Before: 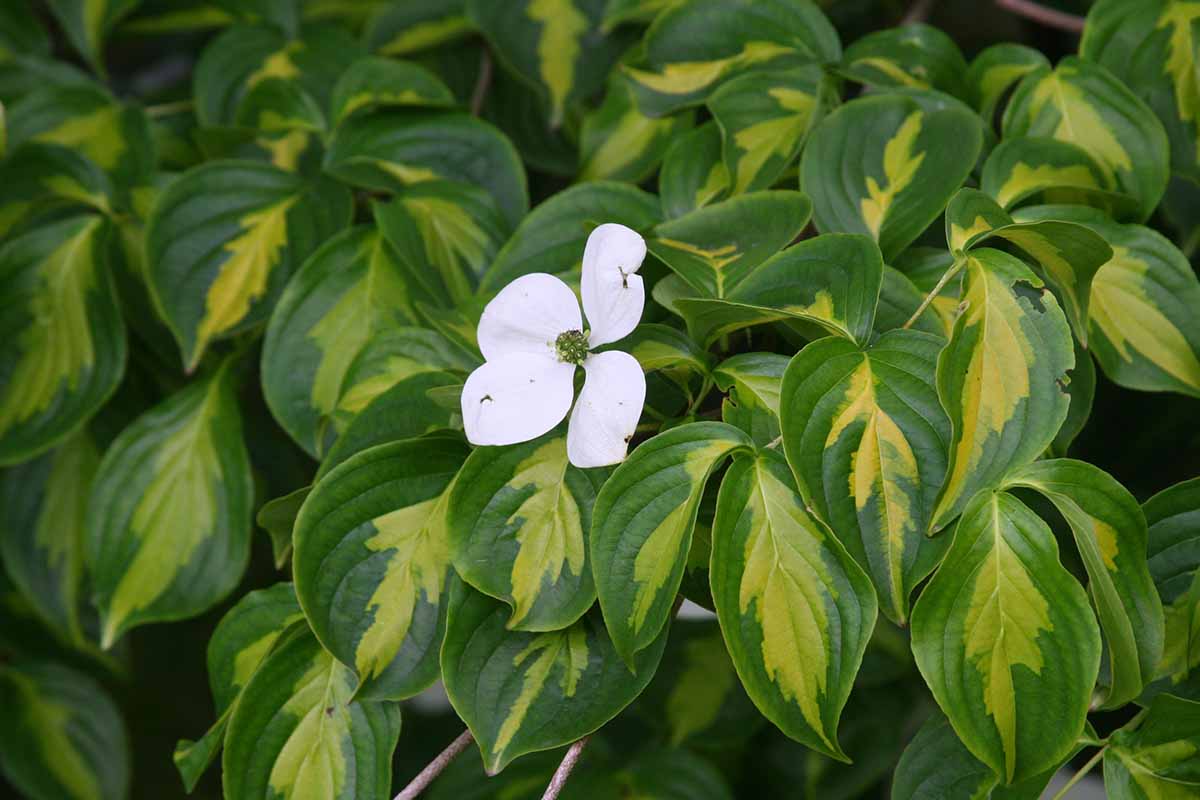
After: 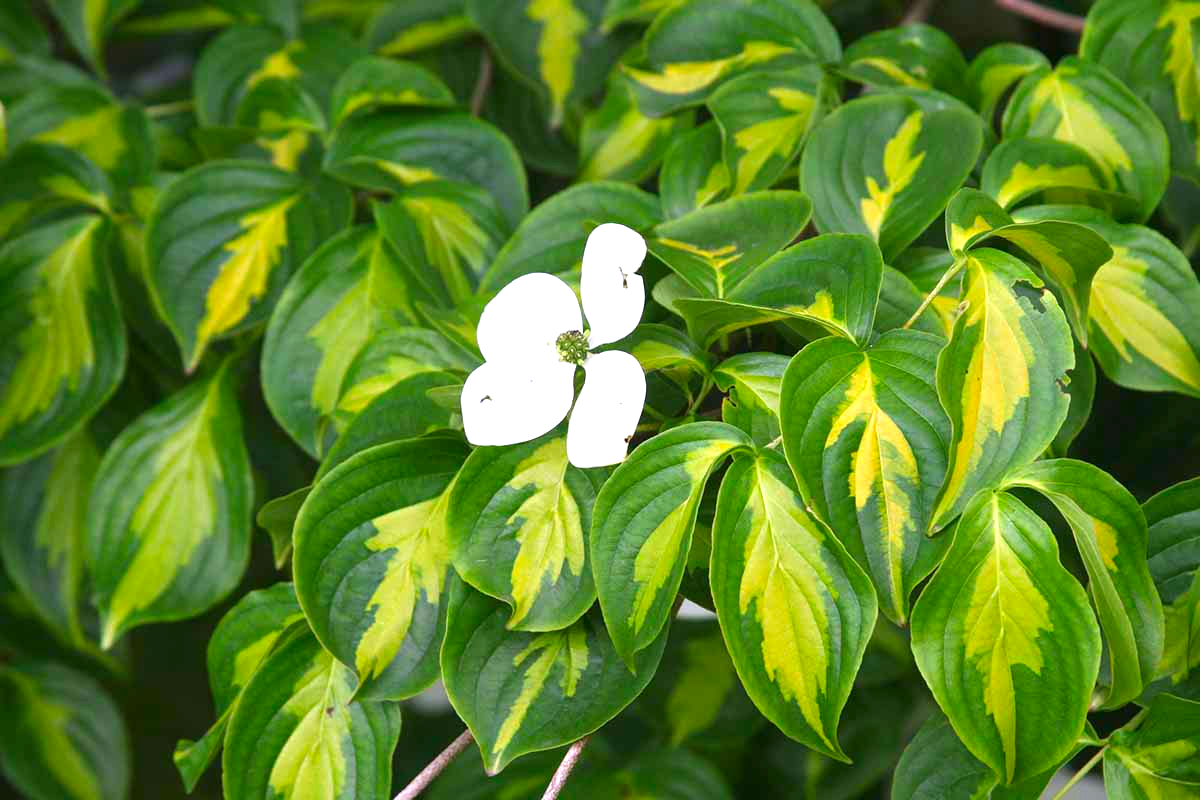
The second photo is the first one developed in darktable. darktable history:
exposure: black level correction 0, exposure 1 EV, compensate highlight preservation false
contrast brightness saturation: saturation 0.178
